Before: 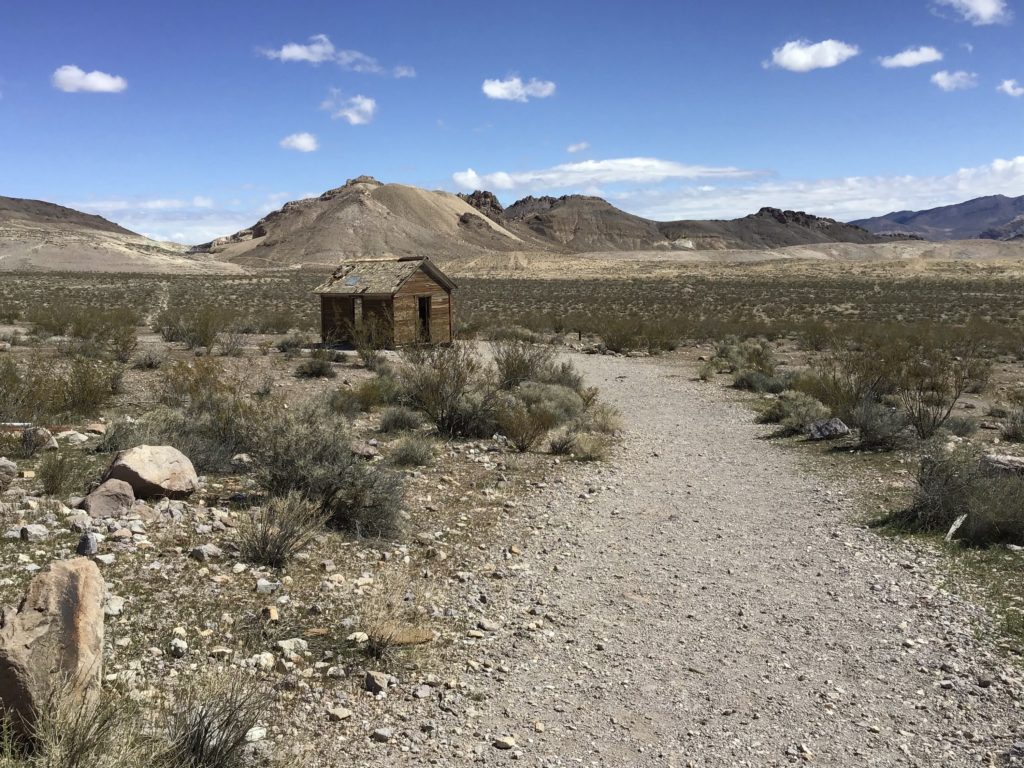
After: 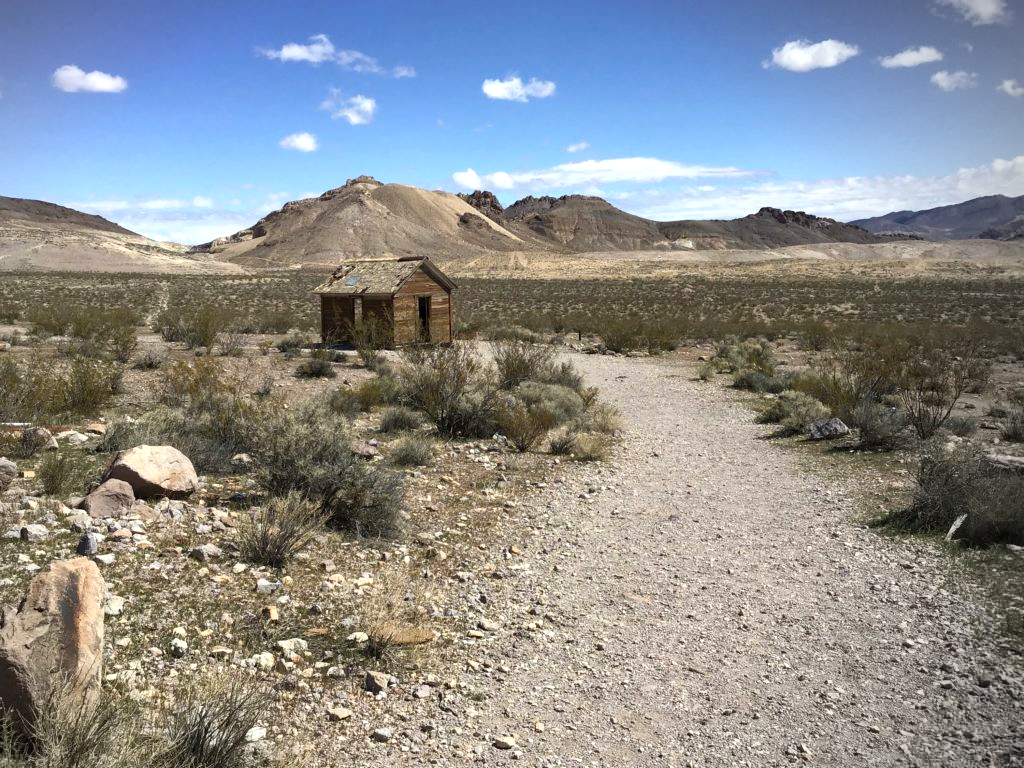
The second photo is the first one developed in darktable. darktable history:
exposure: exposure 0.3 EV, compensate highlight preservation false
white balance: emerald 1
vignetting: center (-0.15, 0.013)
local contrast: mode bilateral grid, contrast 20, coarseness 50, detail 120%, midtone range 0.2
